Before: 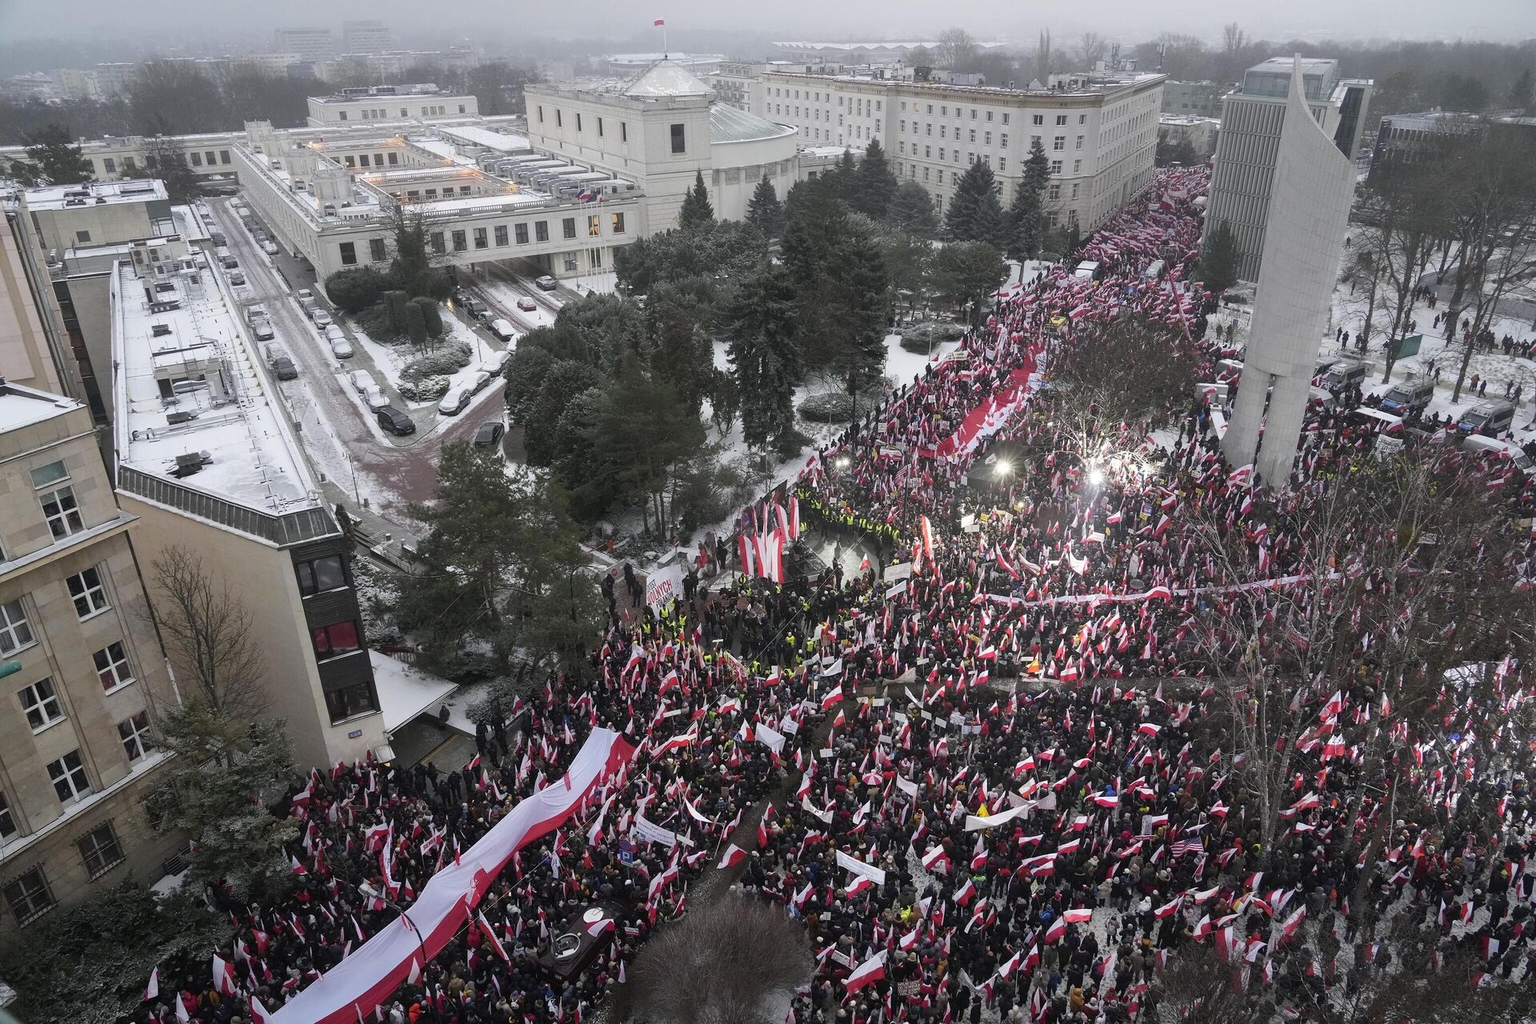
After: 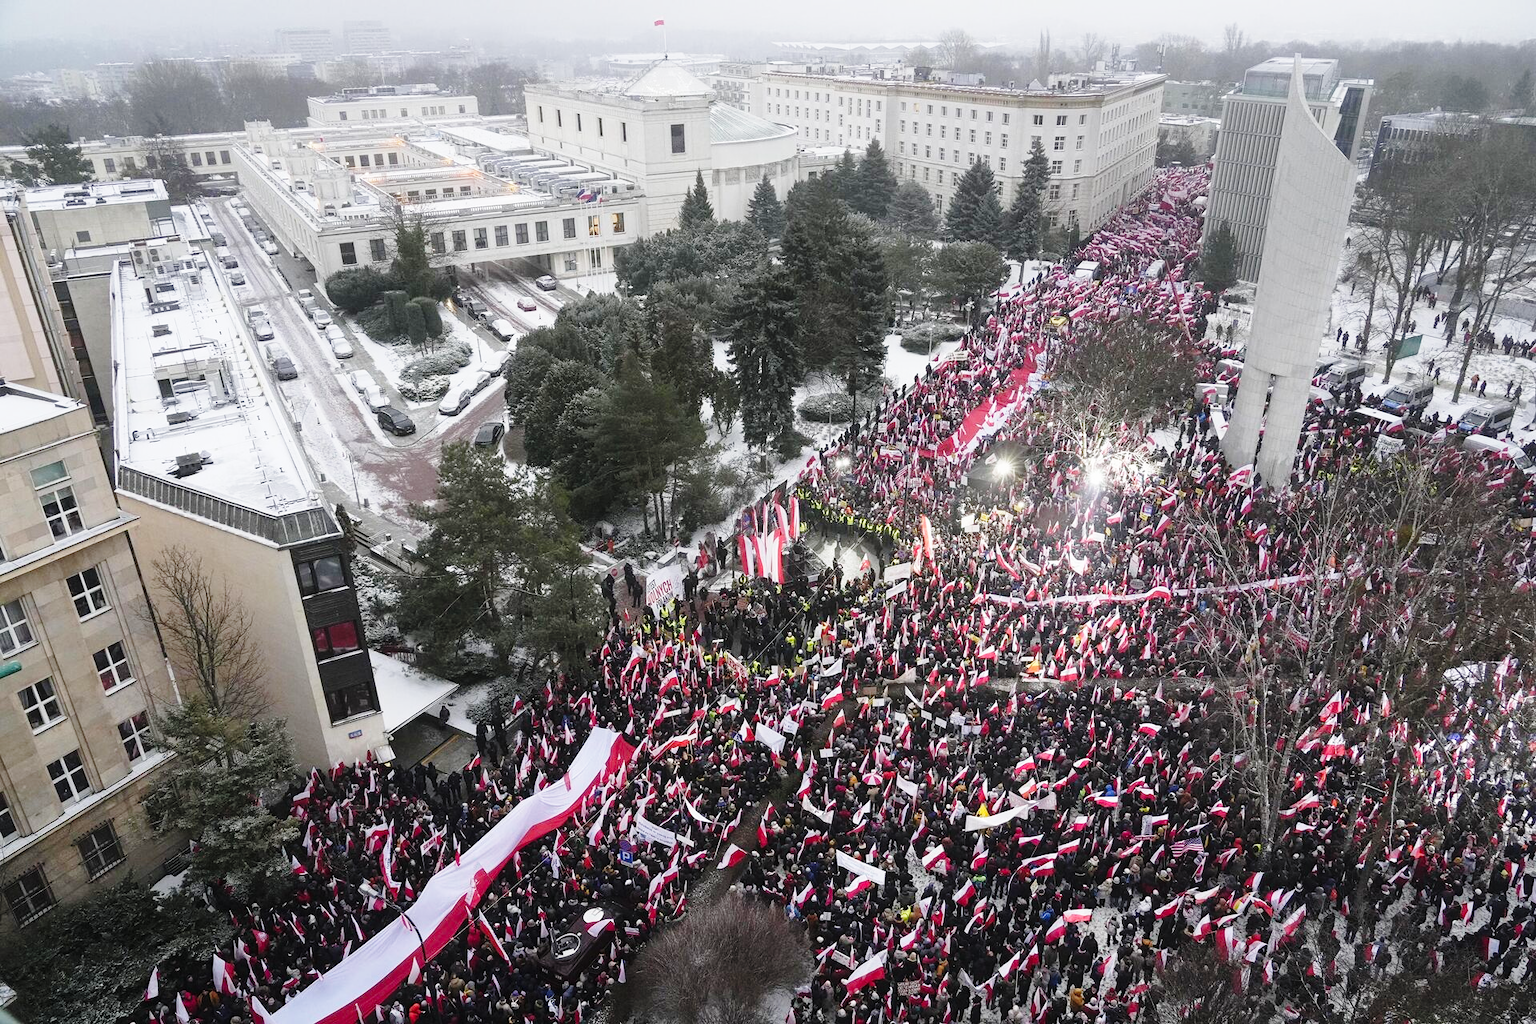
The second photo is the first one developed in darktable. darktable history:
contrast equalizer: octaves 7, y [[0.5, 0.5, 0.468, 0.5, 0.5, 0.5], [0.5 ×6], [0.5 ×6], [0 ×6], [0 ×6]]
base curve: curves: ch0 [(0, 0) (0.028, 0.03) (0.121, 0.232) (0.46, 0.748) (0.859, 0.968) (1, 1)], preserve colors none
